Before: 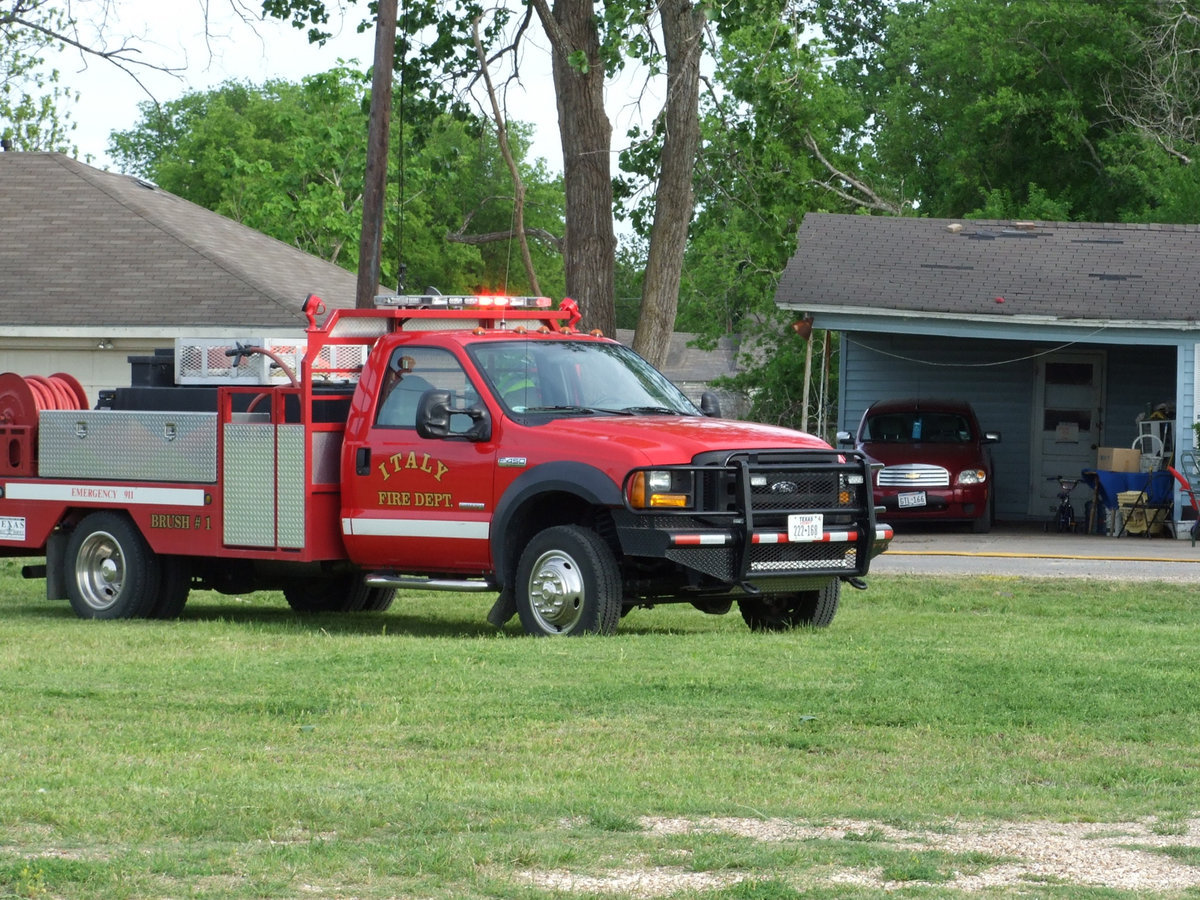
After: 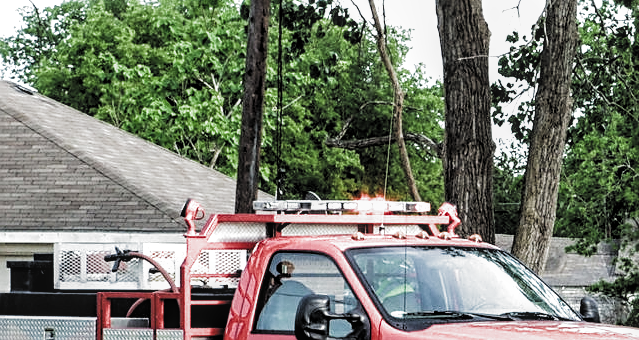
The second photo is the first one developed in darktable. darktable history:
crop: left 10.121%, top 10.614%, right 36.618%, bottom 51.549%
filmic rgb: black relative exposure -3.64 EV, white relative exposure 2.44 EV, hardness 3.3, color science v5 (2021), contrast in shadows safe, contrast in highlights safe
local contrast: on, module defaults
tone equalizer: -8 EV -0.764 EV, -7 EV -0.711 EV, -6 EV -0.584 EV, -5 EV -0.393 EV, -3 EV 0.402 EV, -2 EV 0.6 EV, -1 EV 0.679 EV, +0 EV 0.772 EV, edges refinement/feathering 500, mask exposure compensation -1.57 EV, preserve details no
sharpen: amount 0.491
